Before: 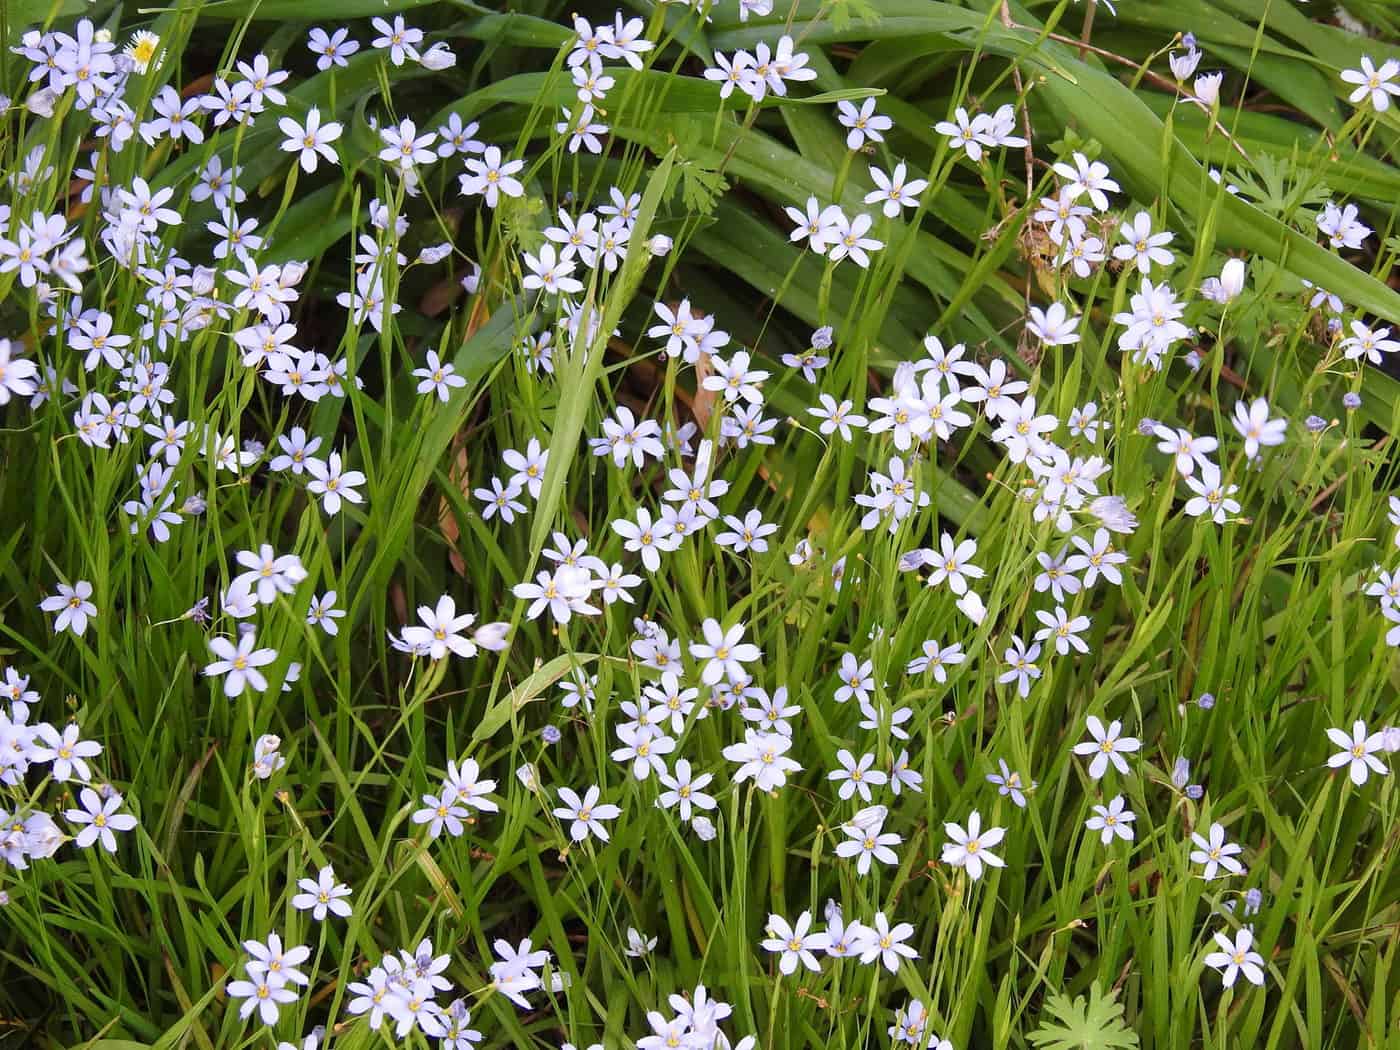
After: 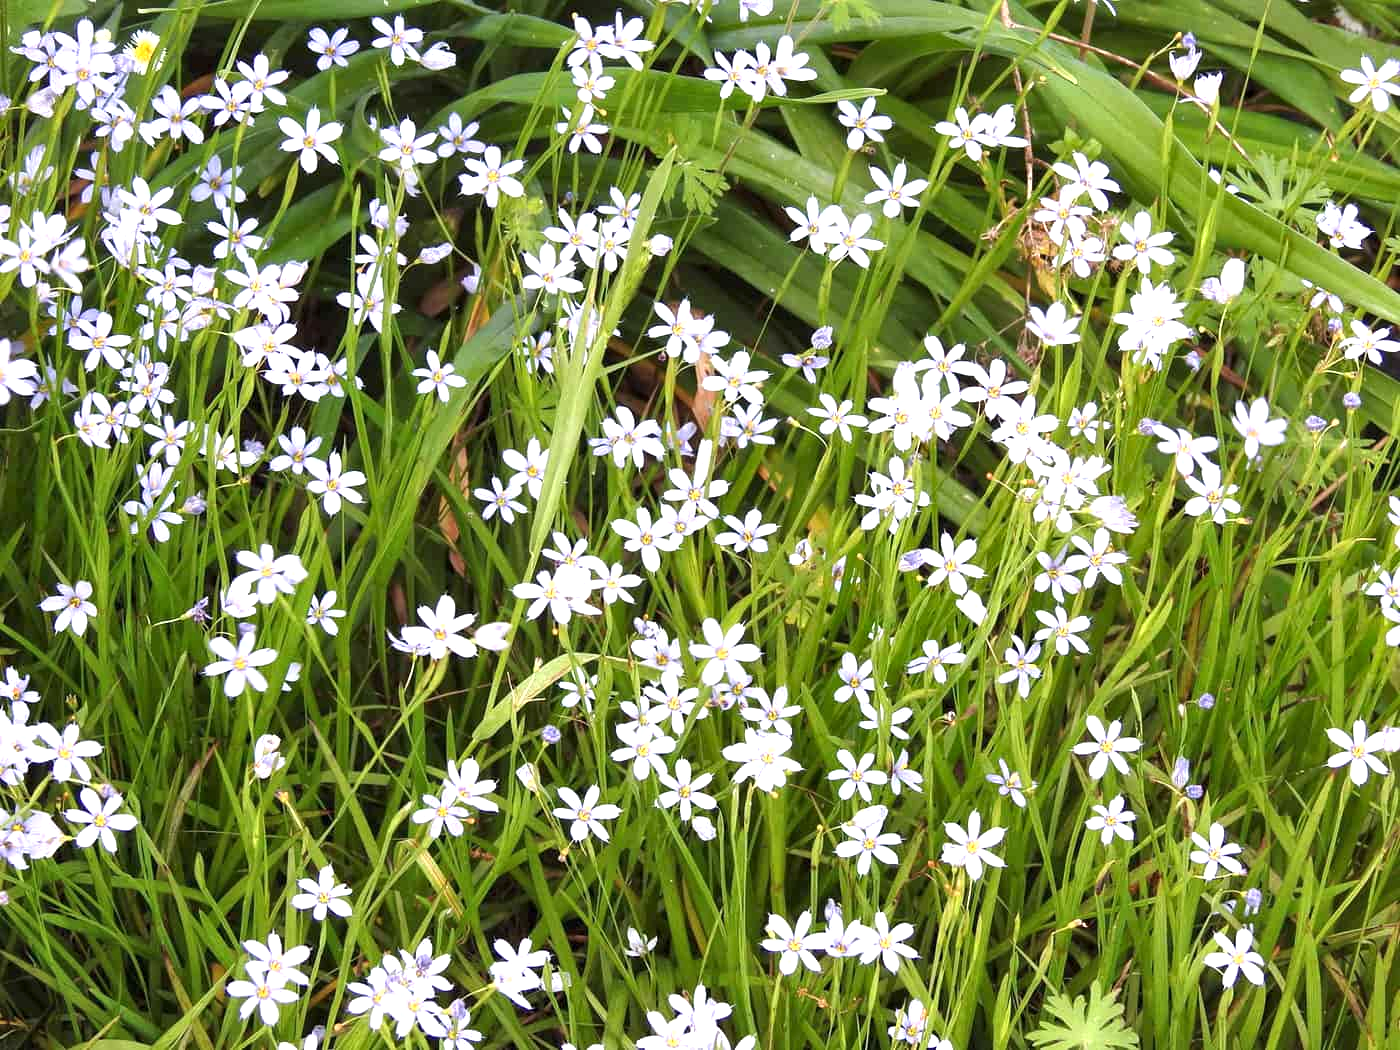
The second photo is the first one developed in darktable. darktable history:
local contrast: highlights 105%, shadows 99%, detail 119%, midtone range 0.2
shadows and highlights: shadows 58.85, soften with gaussian
exposure: black level correction 0, exposure 0.702 EV, compensate highlight preservation false
